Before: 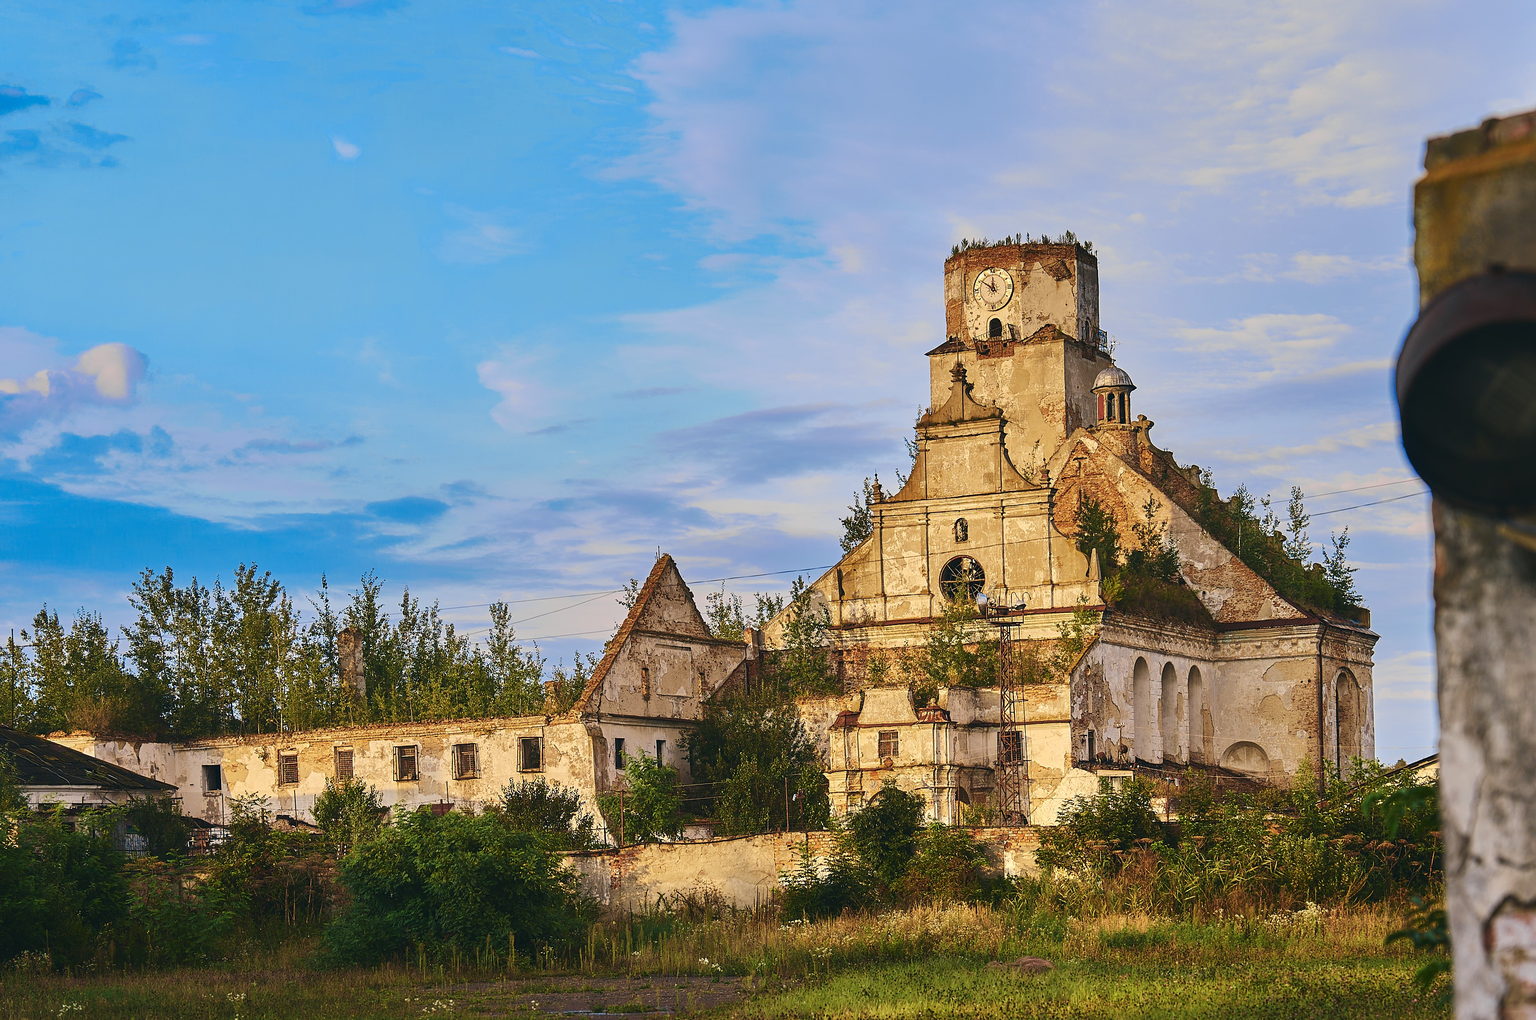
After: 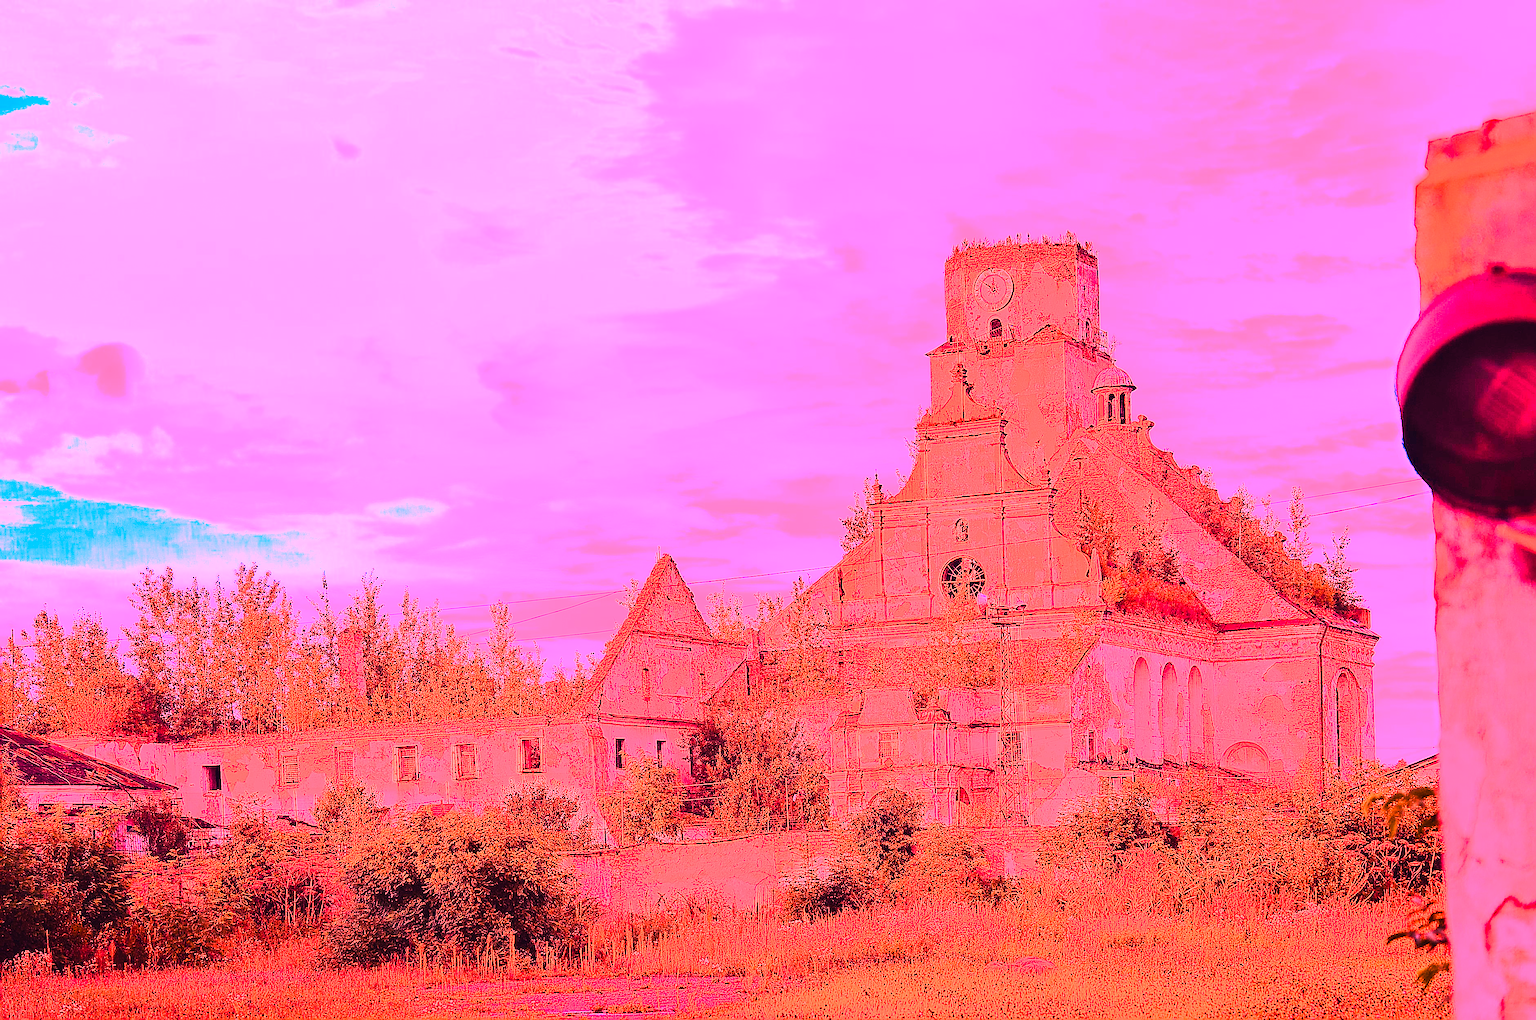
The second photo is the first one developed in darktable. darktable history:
rgb curve: curves: ch0 [(0, 0) (0.21, 0.15) (0.24, 0.21) (0.5, 0.75) (0.75, 0.96) (0.89, 0.99) (1, 1)]; ch1 [(0, 0.02) (0.21, 0.13) (0.25, 0.2) (0.5, 0.67) (0.75, 0.9) (0.89, 0.97) (1, 1)]; ch2 [(0, 0.02) (0.21, 0.13) (0.25, 0.2) (0.5, 0.67) (0.75, 0.9) (0.89, 0.97) (1, 1)], compensate middle gray true
sharpen: radius 1.685, amount 1.294
white balance: red 4.26, blue 1.802
color balance rgb: perceptual saturation grading › global saturation 20%, perceptual saturation grading › highlights -25%, perceptual saturation grading › shadows 25%
